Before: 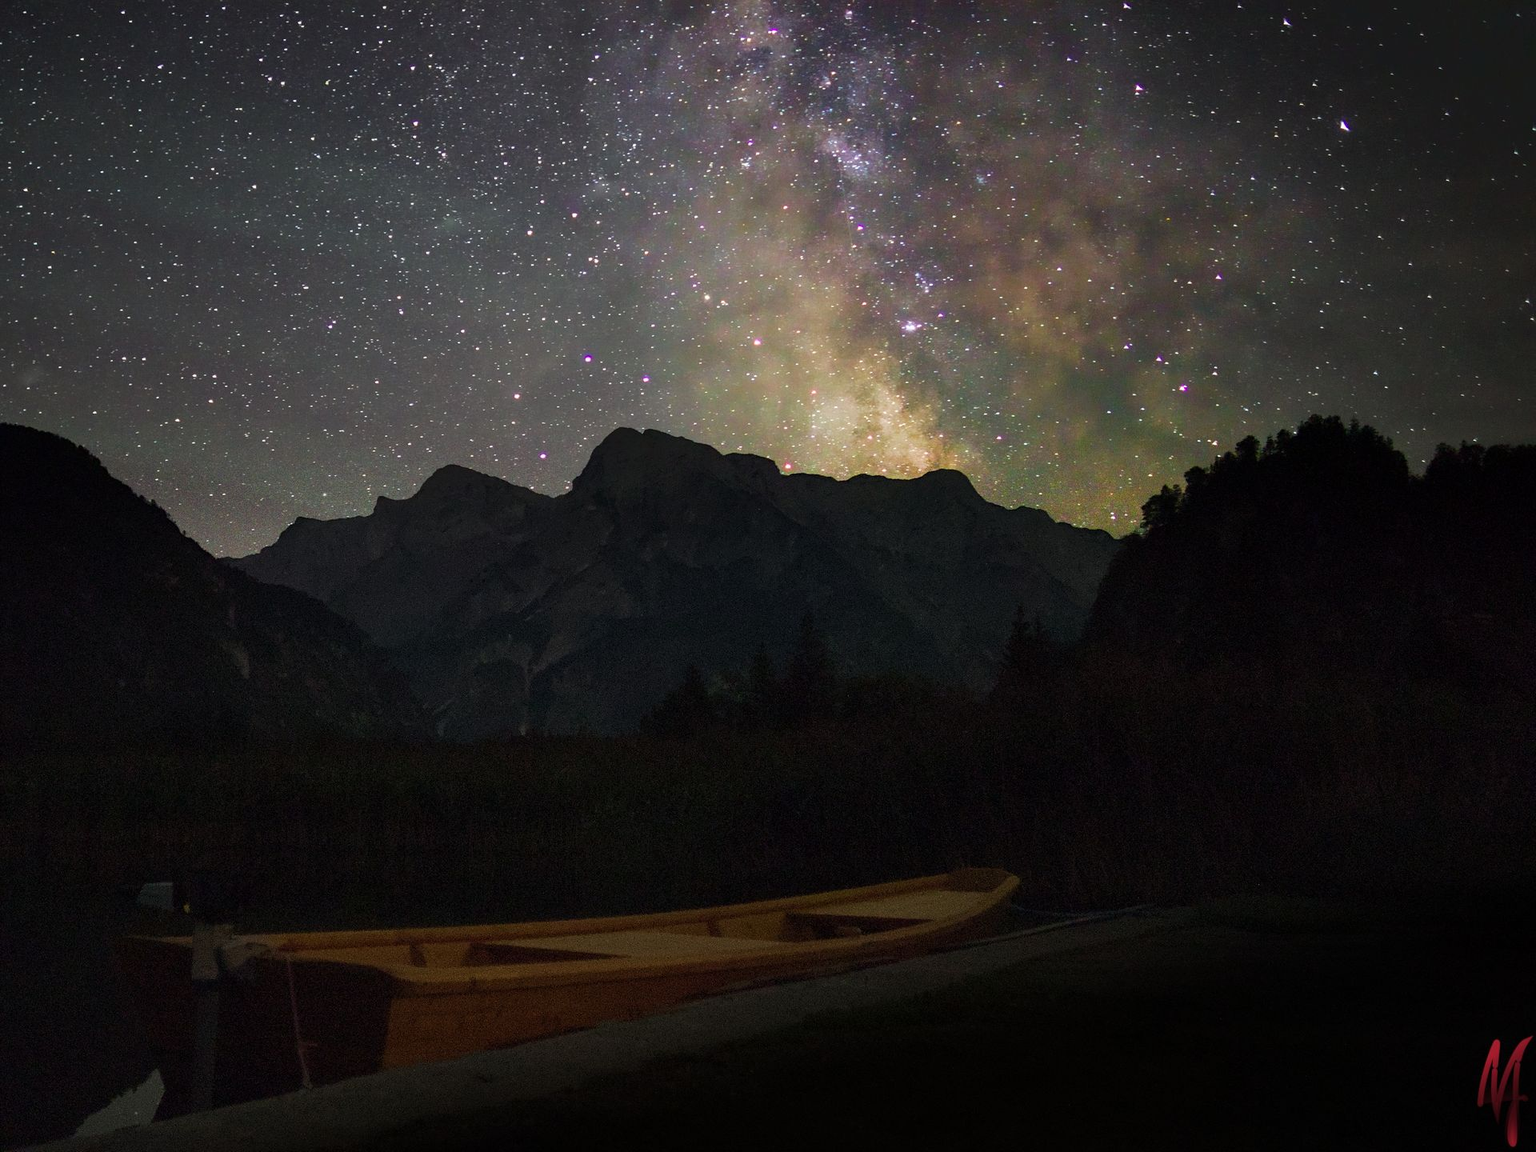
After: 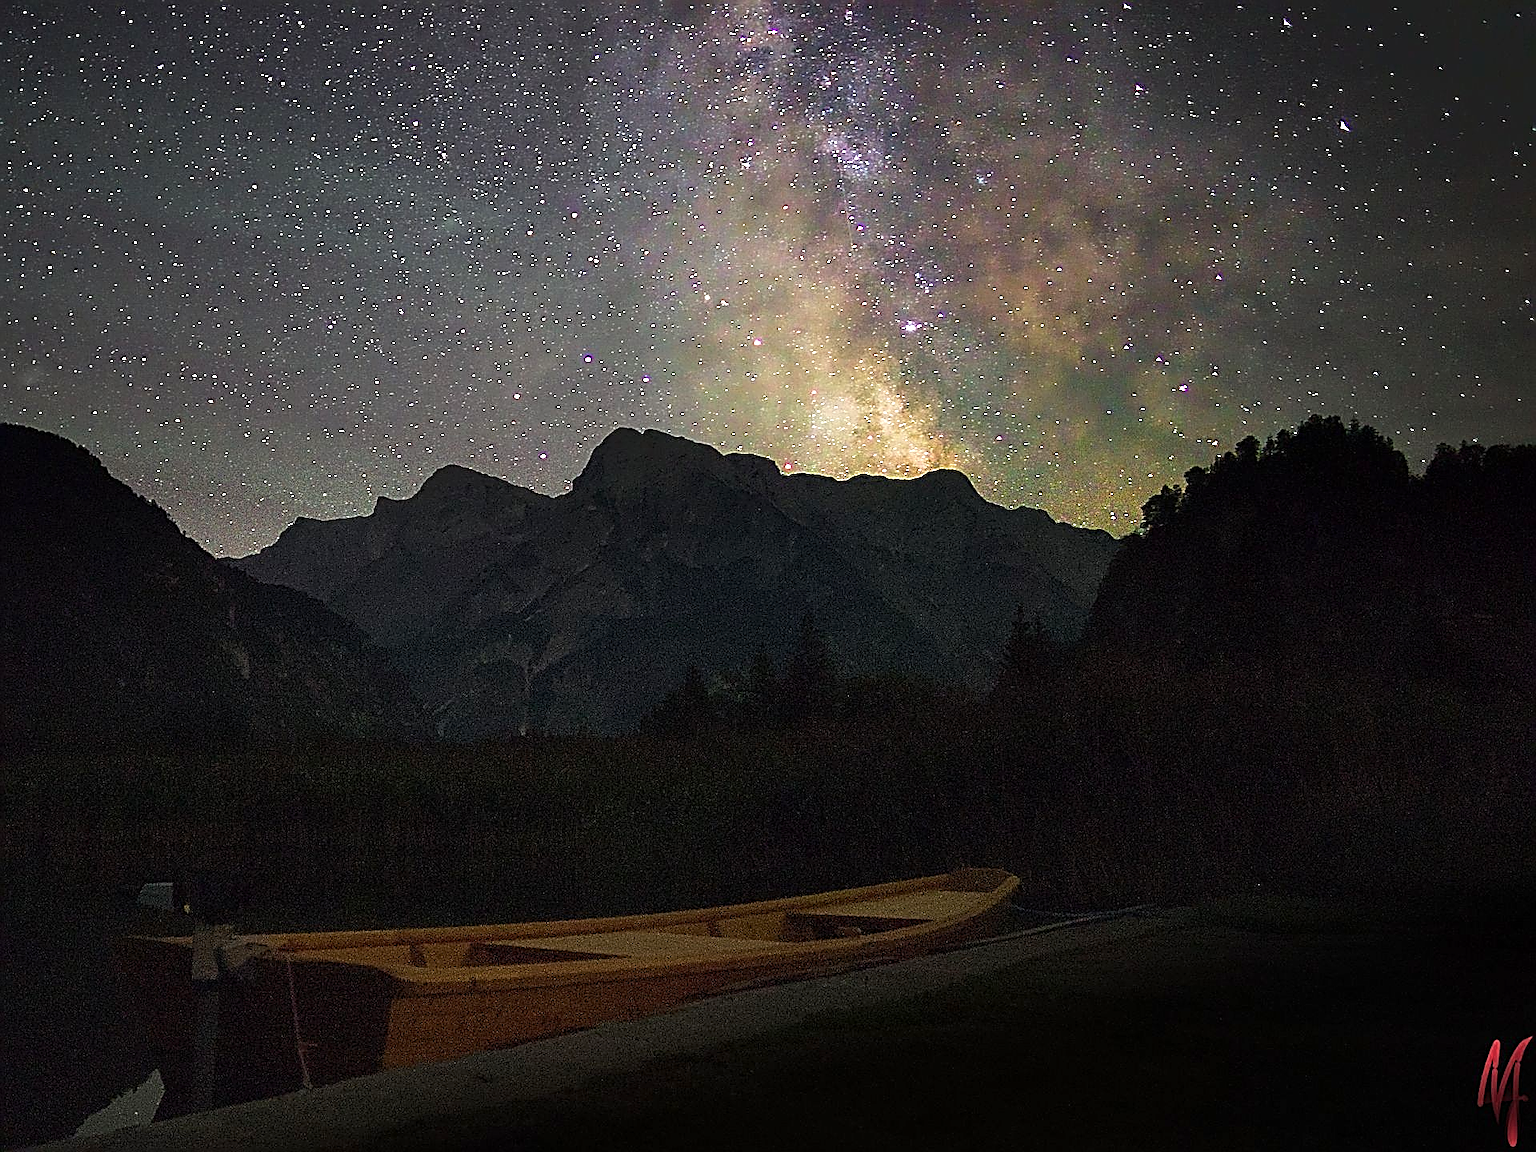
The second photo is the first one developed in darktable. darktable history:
levels: mode automatic, levels [0.073, 0.497, 0.972]
exposure: exposure 0.57 EV, compensate highlight preservation false
sharpen: amount 1.989
